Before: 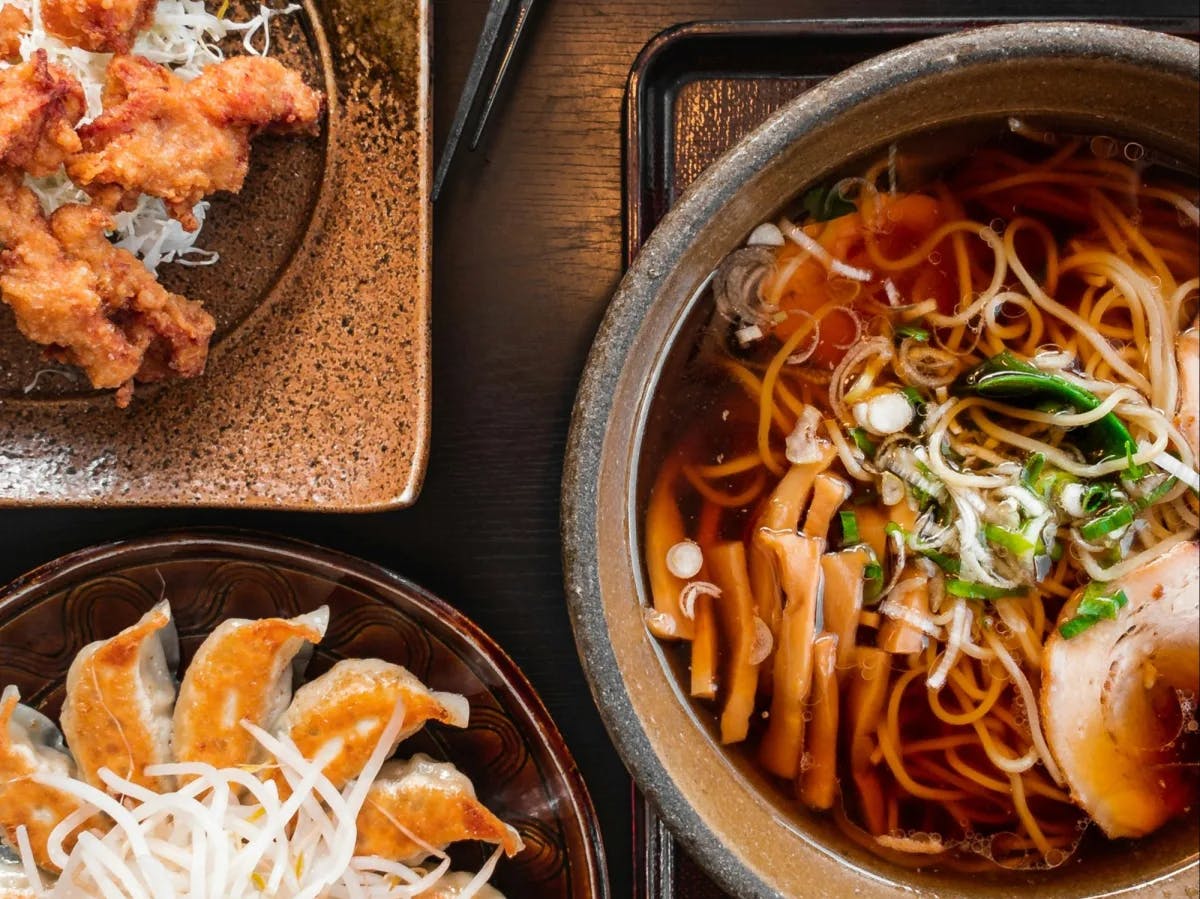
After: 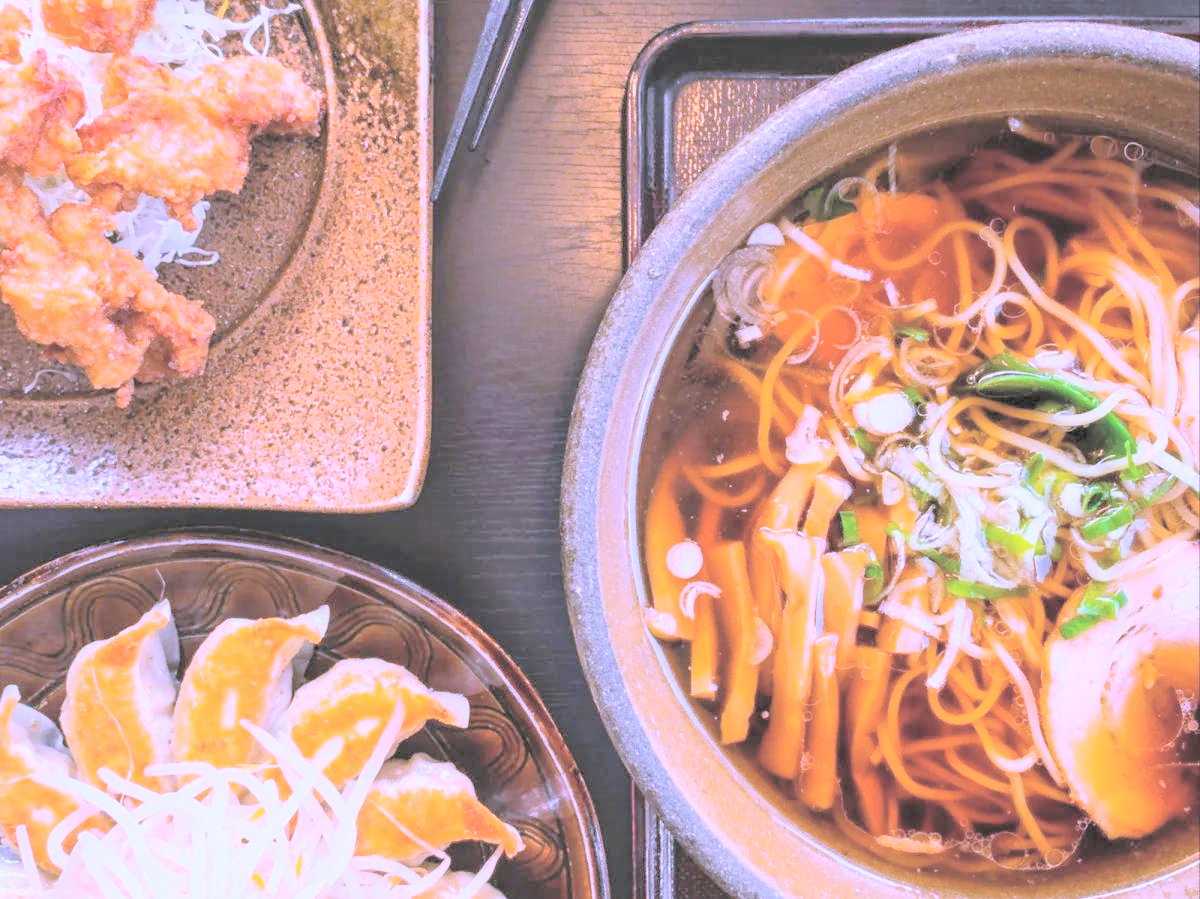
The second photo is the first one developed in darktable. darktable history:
contrast brightness saturation: brightness 1
white balance: red 0.98, blue 1.61
